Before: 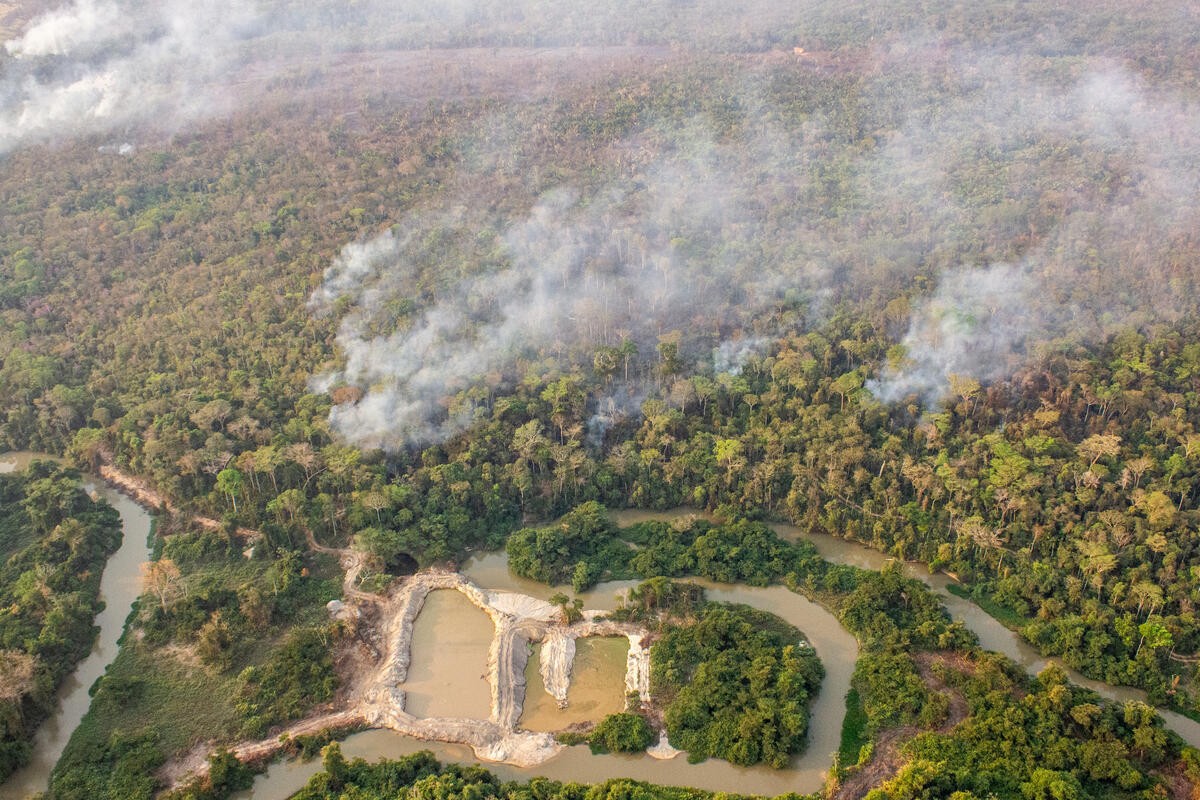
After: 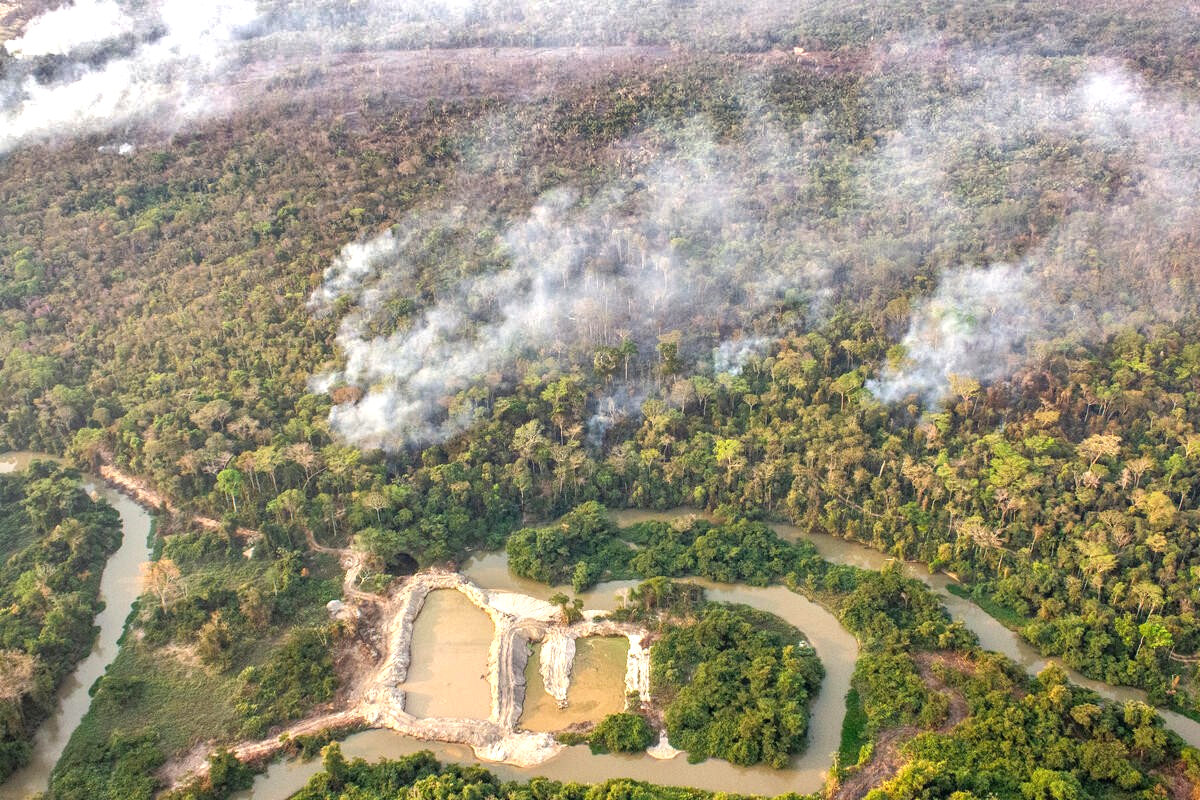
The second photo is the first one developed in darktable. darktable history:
exposure: exposure 0.601 EV, compensate highlight preservation false
shadows and highlights: radius 100.94, shadows 50.54, highlights -64.1, soften with gaussian
